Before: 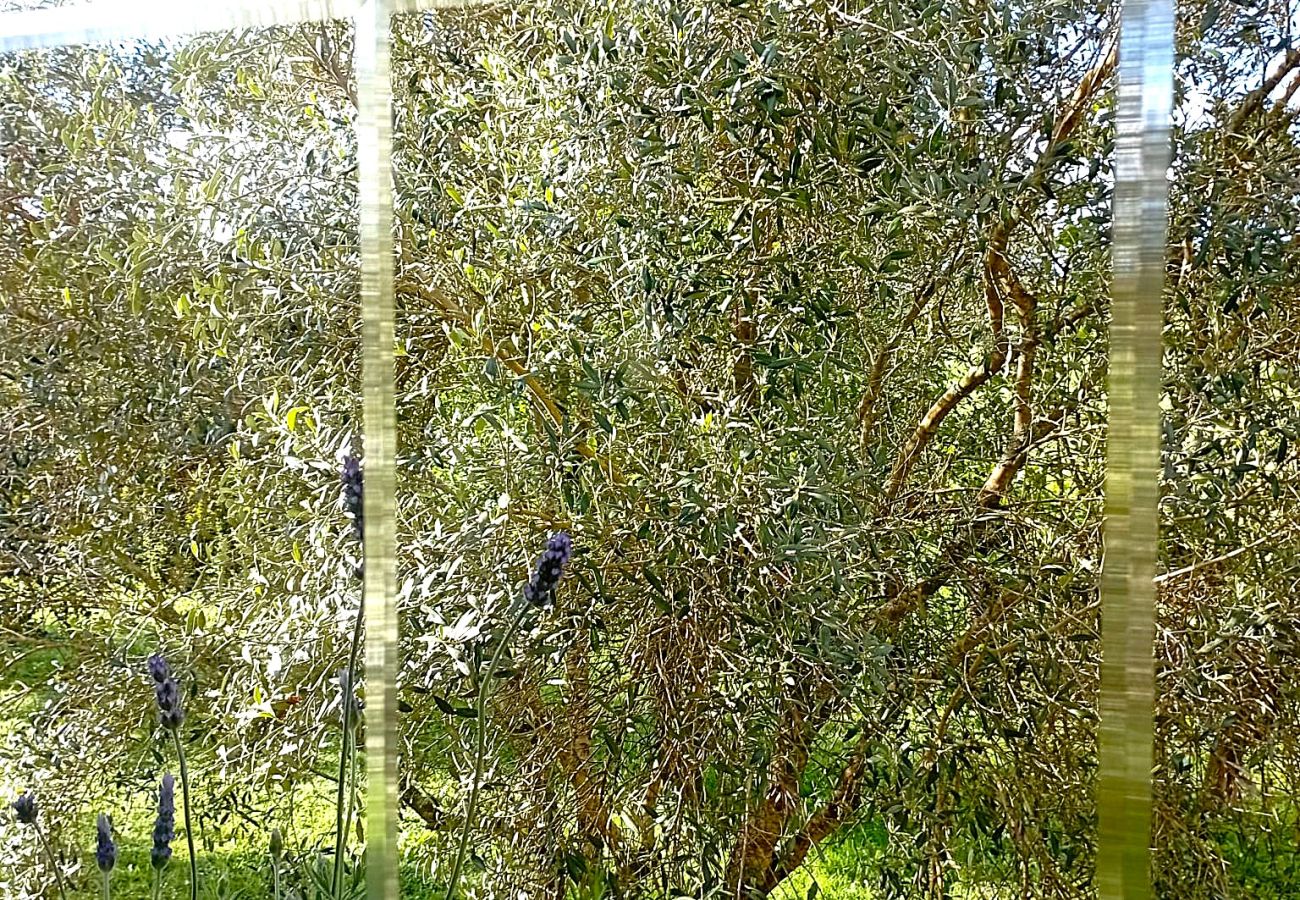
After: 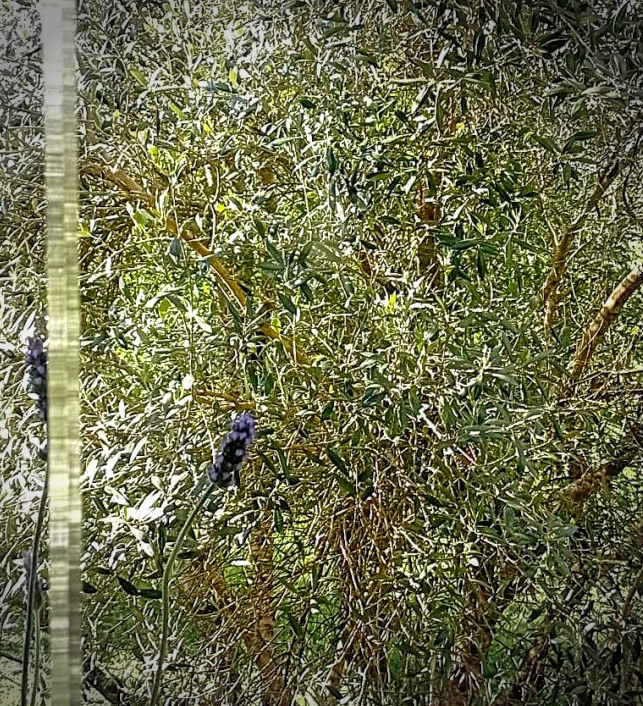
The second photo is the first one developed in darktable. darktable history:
vignetting: fall-off start 75%, brightness -0.692, width/height ratio 1.084
crop and rotate: angle 0.02°, left 24.353%, top 13.219%, right 26.156%, bottom 8.224%
local contrast: on, module defaults
